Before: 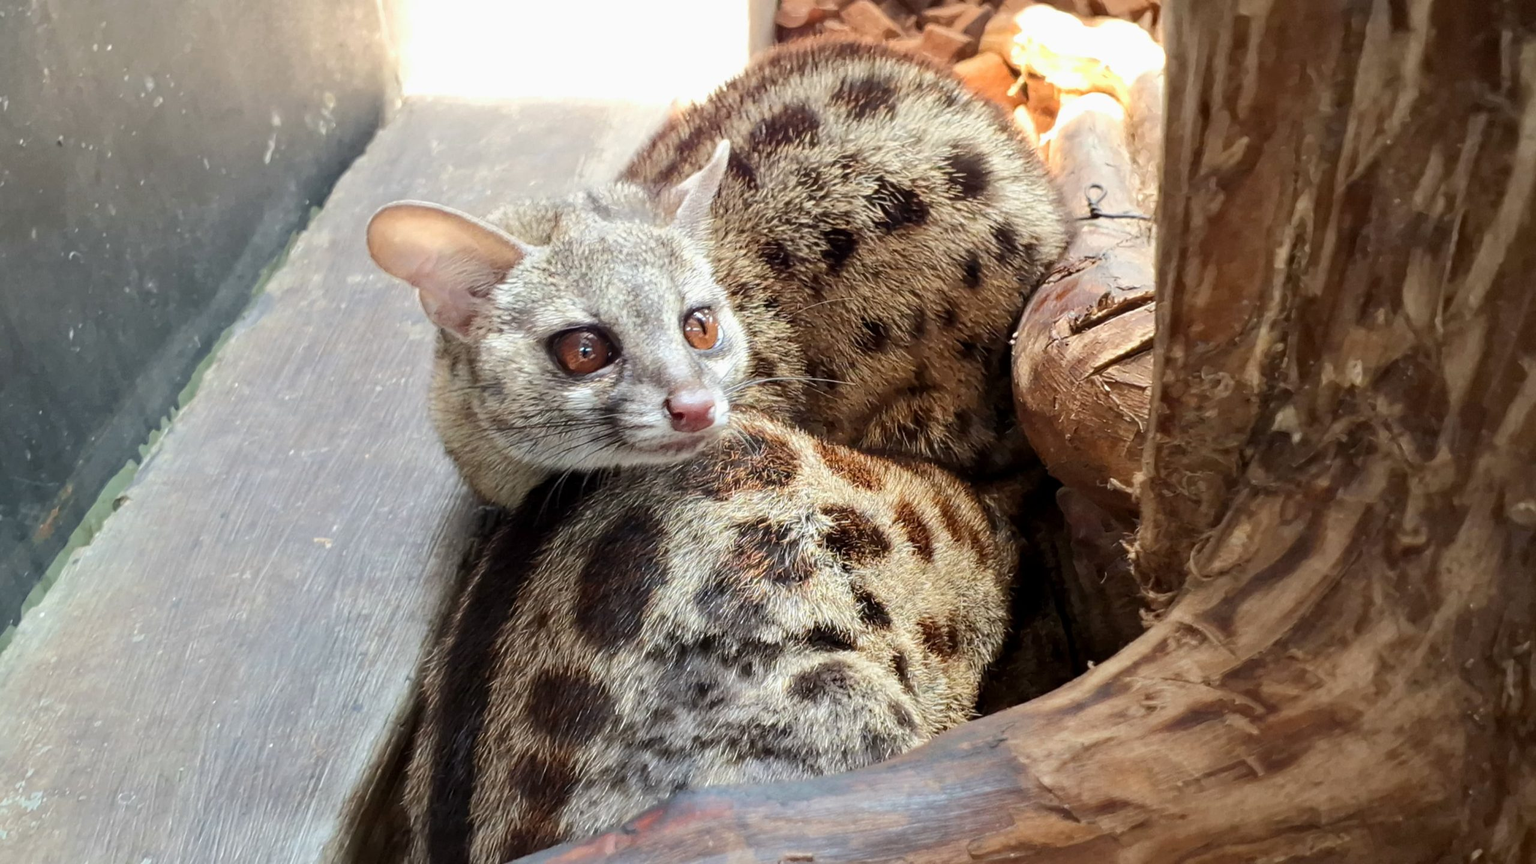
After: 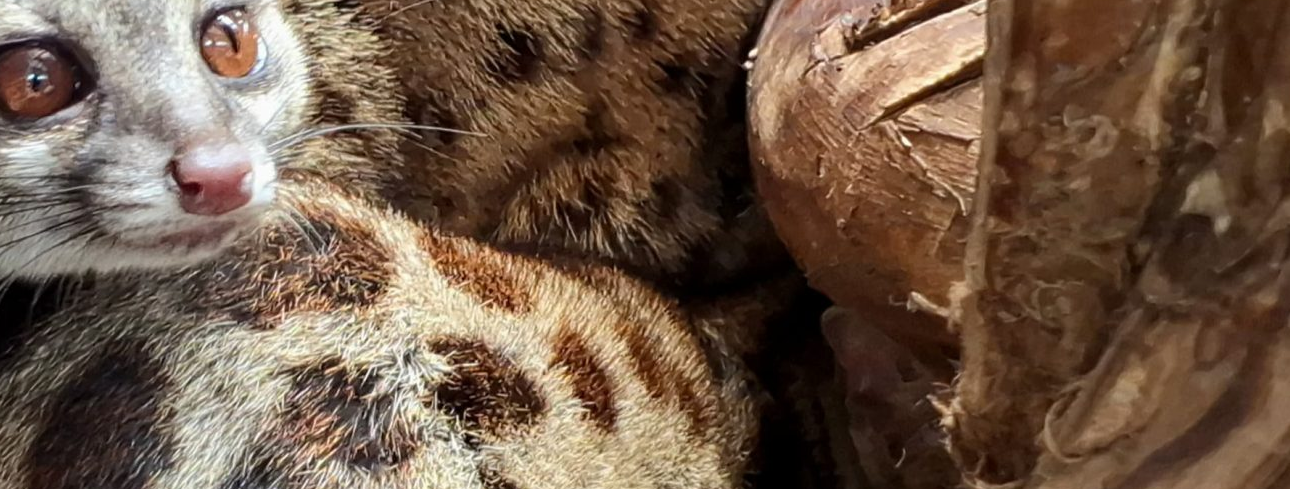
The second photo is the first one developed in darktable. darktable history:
crop: left 36.692%, top 35.086%, right 12.915%, bottom 30.92%
